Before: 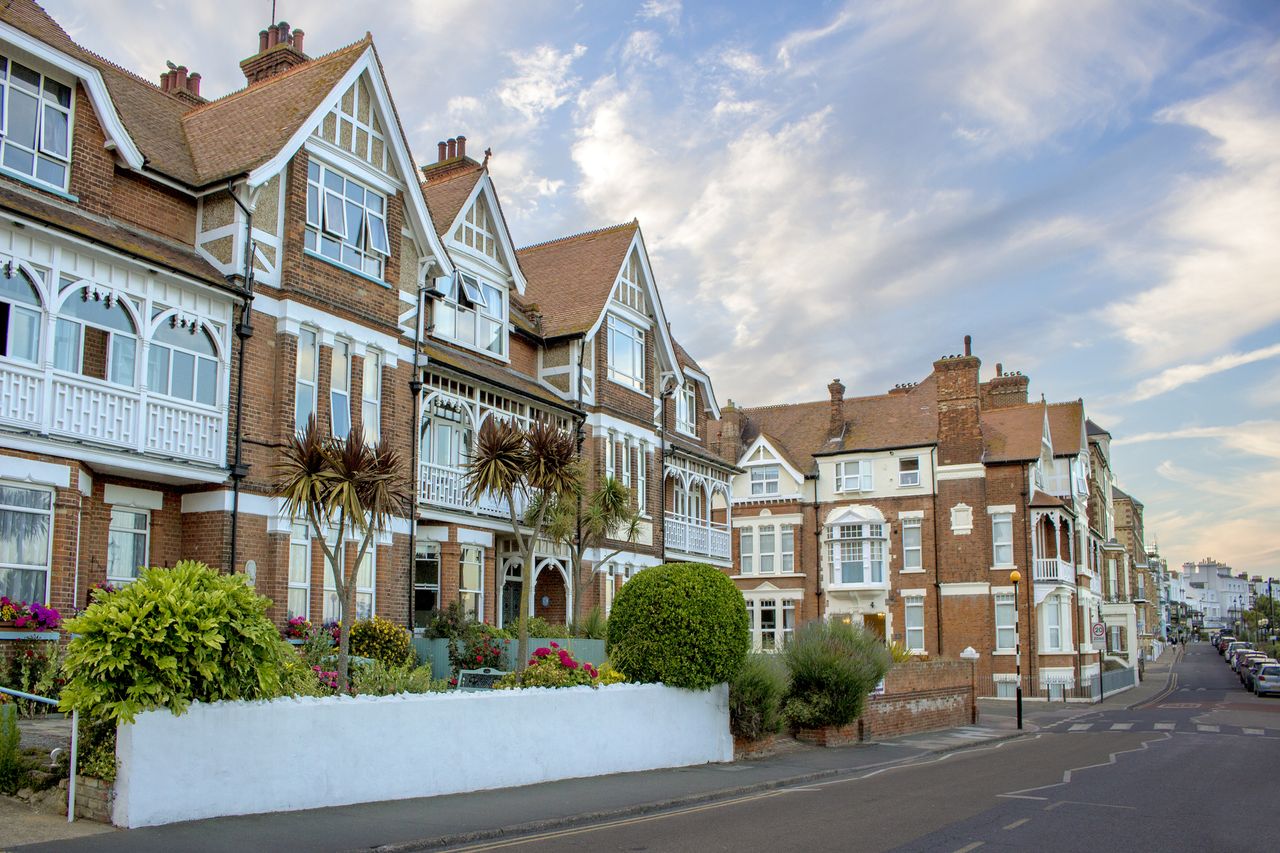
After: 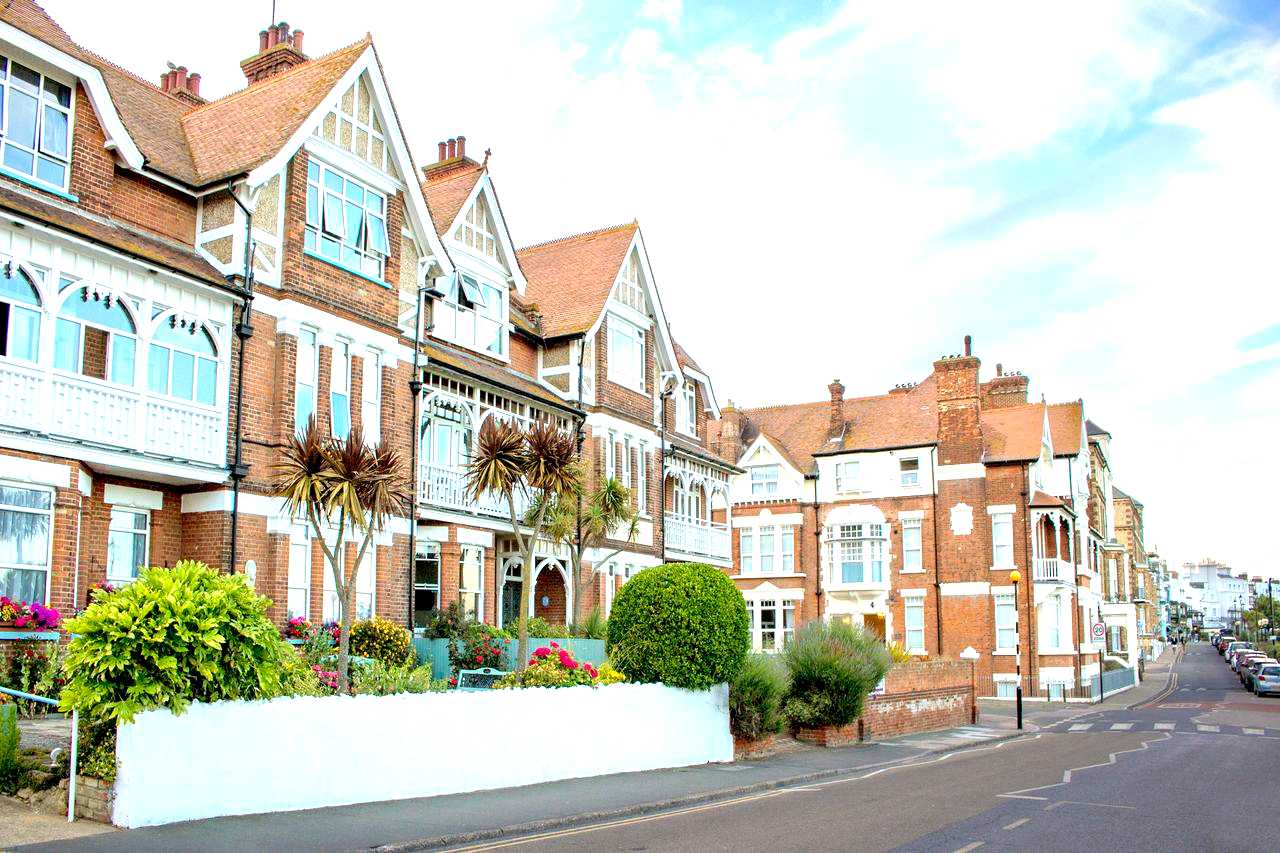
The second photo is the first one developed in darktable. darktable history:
exposure: exposure 1.263 EV, compensate exposure bias true, compensate highlight preservation false
